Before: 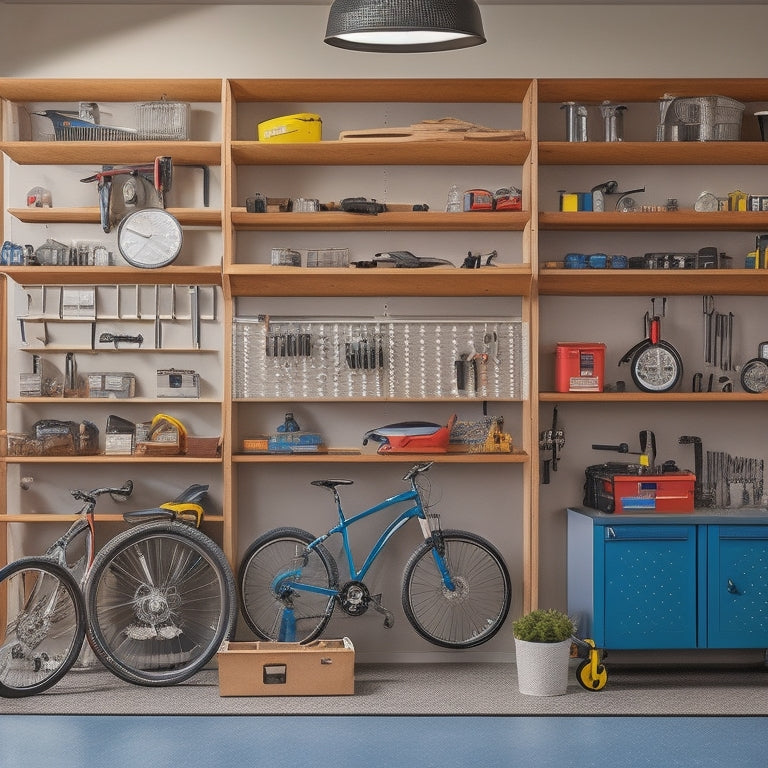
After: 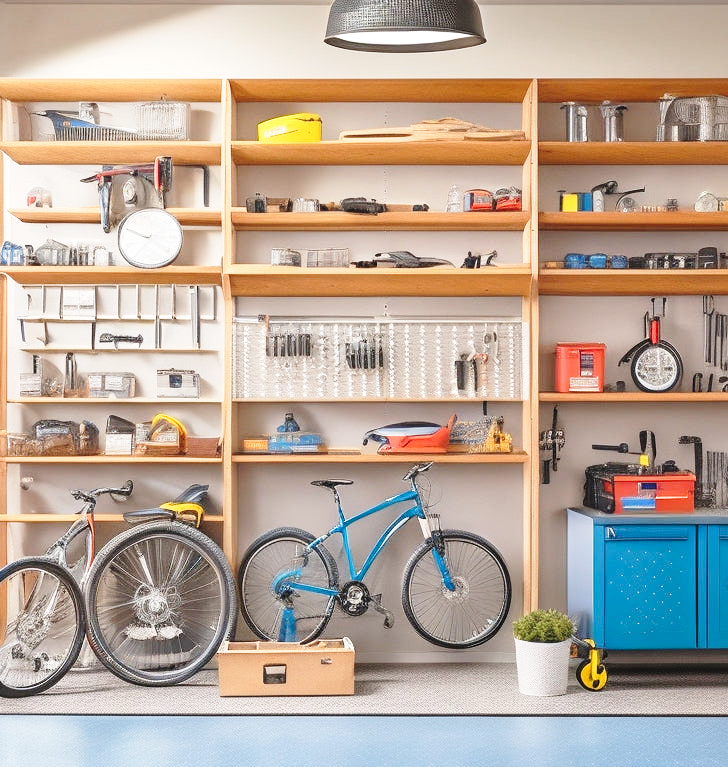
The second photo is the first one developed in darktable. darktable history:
base curve: curves: ch0 [(0, 0) (0.028, 0.03) (0.121, 0.232) (0.46, 0.748) (0.859, 0.968) (1, 1)], preserve colors none
crop and rotate: right 5.167%
white balance: emerald 1
exposure: black level correction 0, exposure 0.5 EV, compensate exposure bias true, compensate highlight preservation false
